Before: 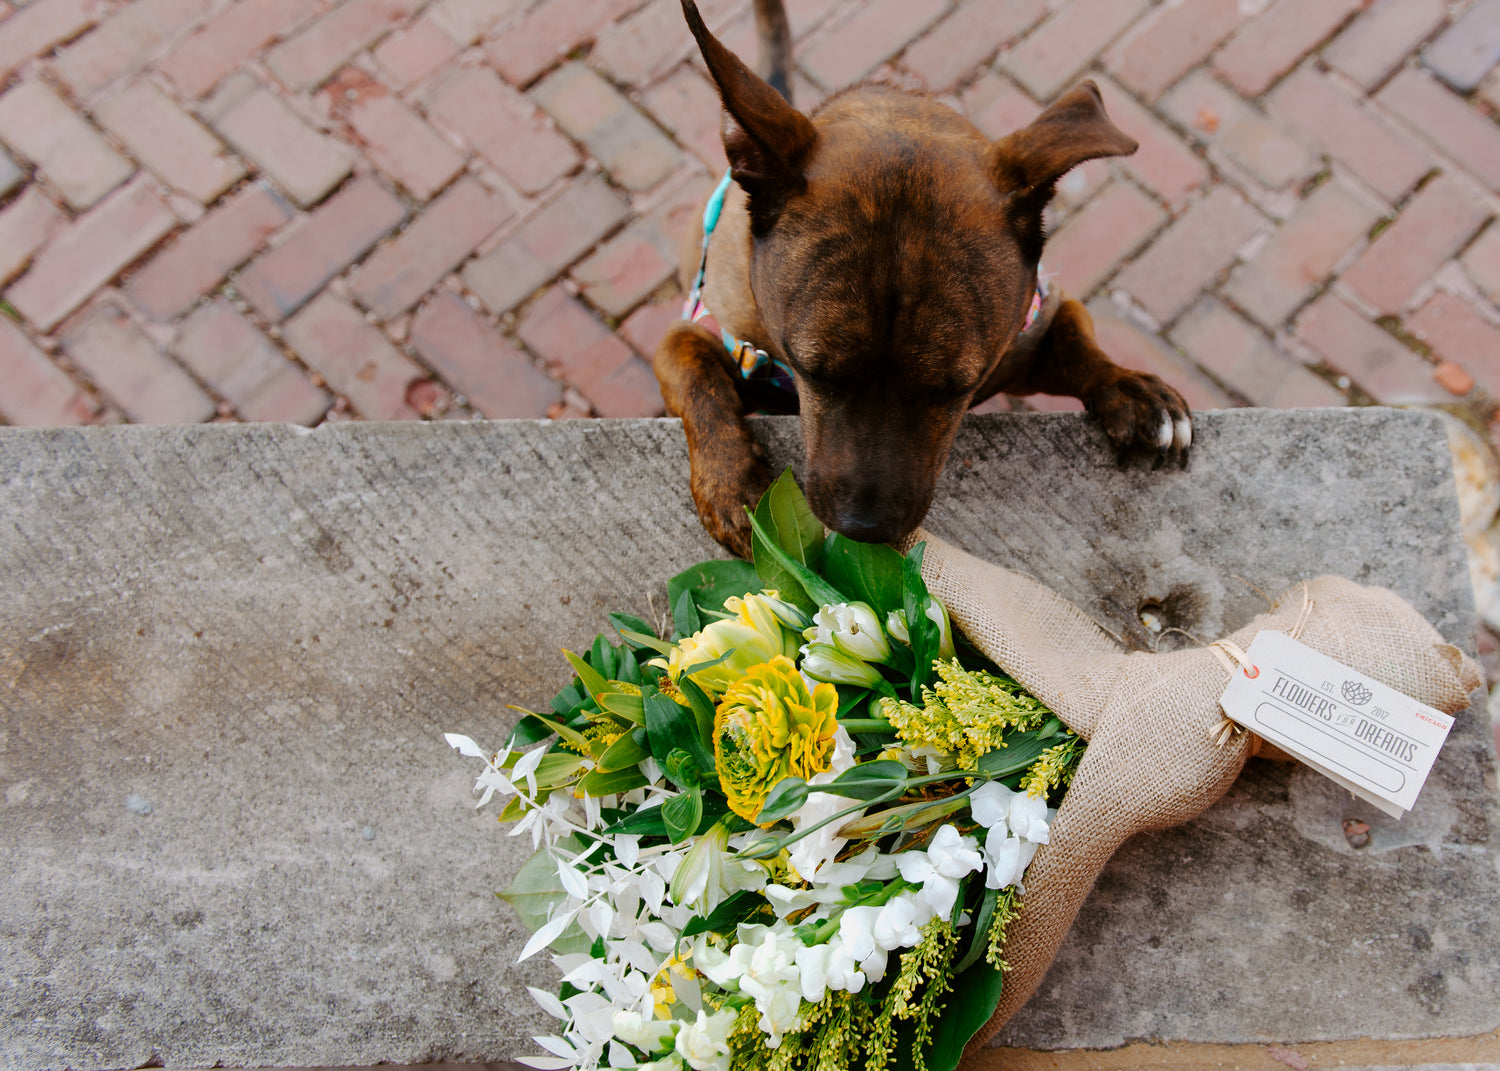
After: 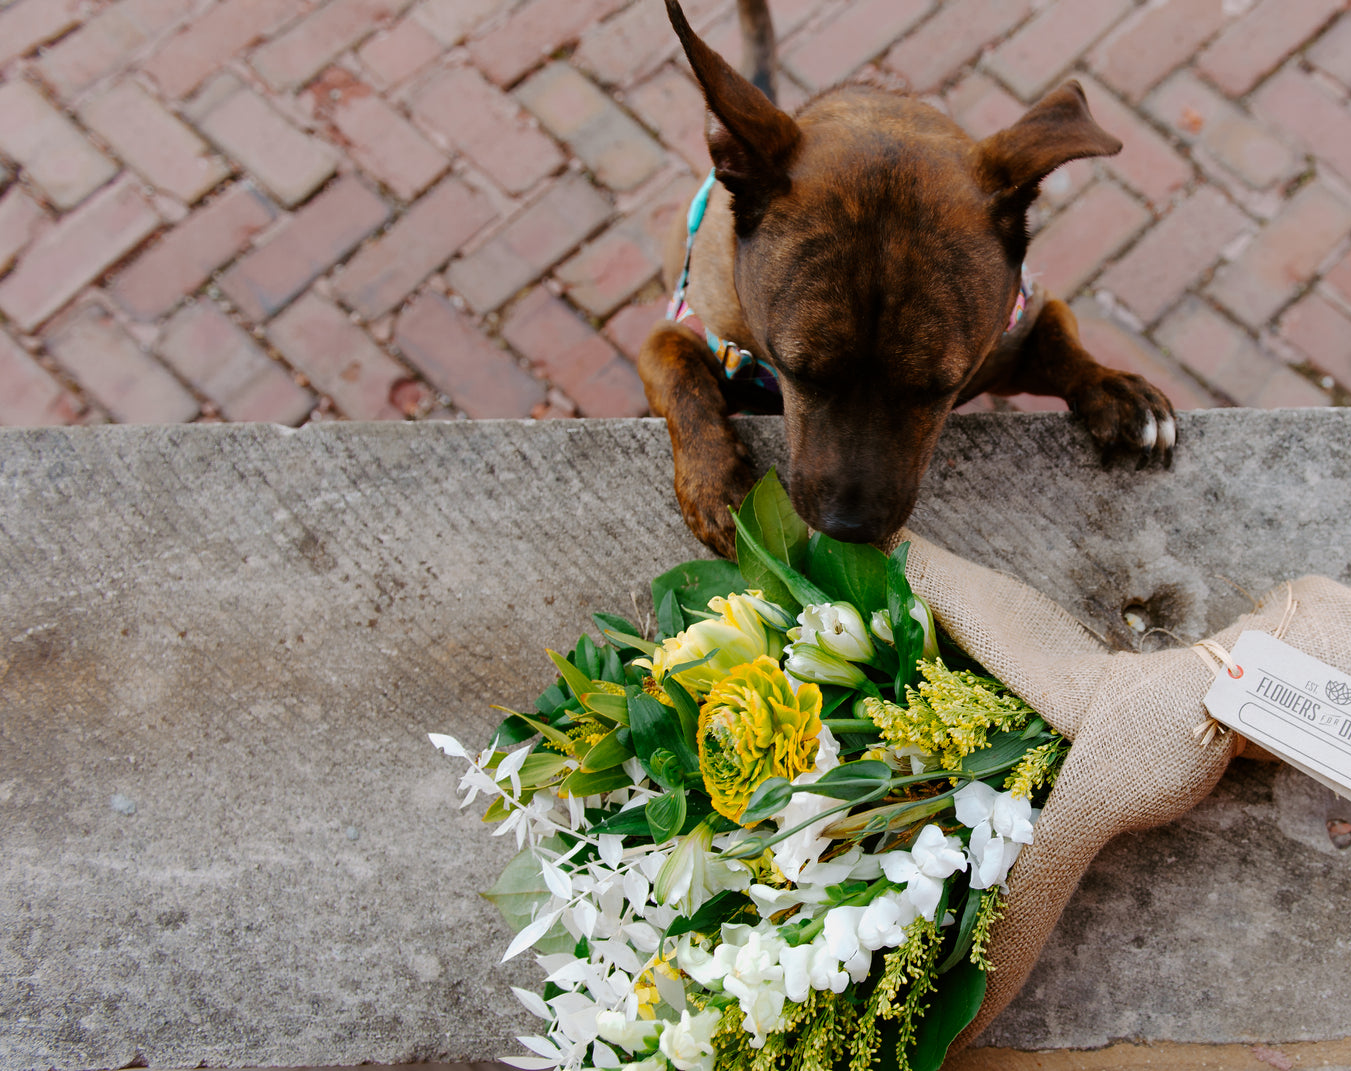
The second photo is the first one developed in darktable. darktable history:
base curve: curves: ch0 [(0, 0) (0.303, 0.277) (1, 1)]
crop and rotate: left 1.088%, right 8.807%
